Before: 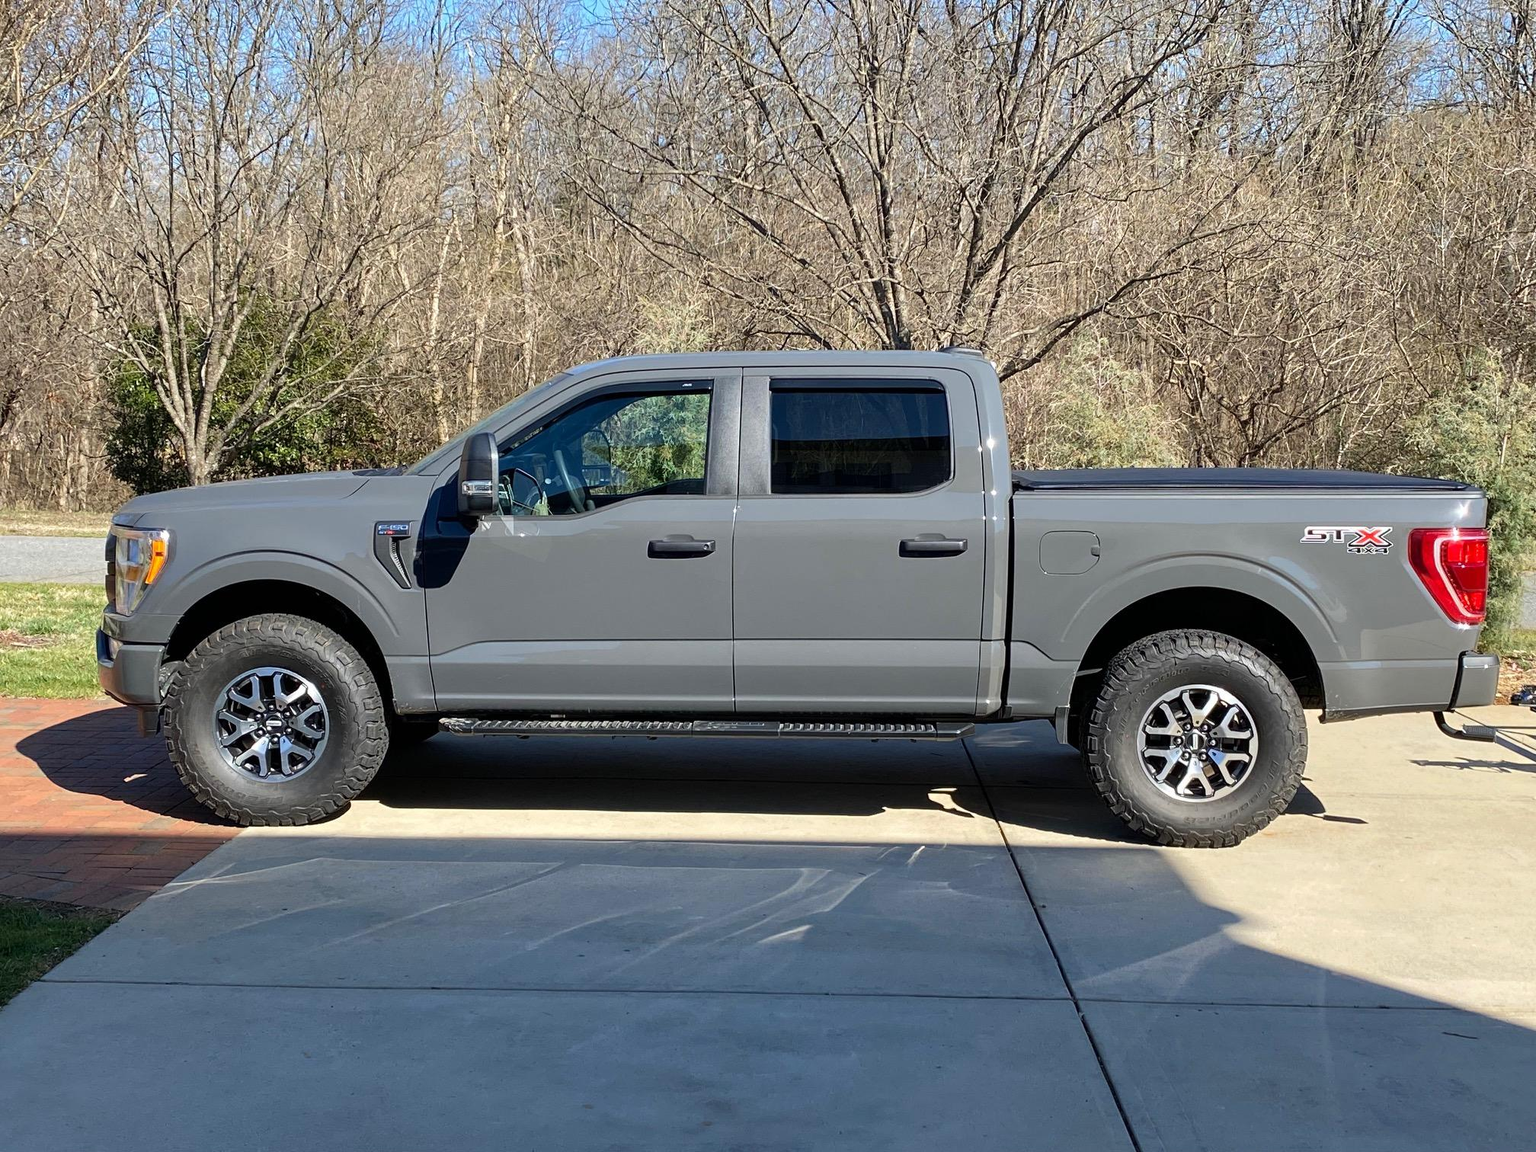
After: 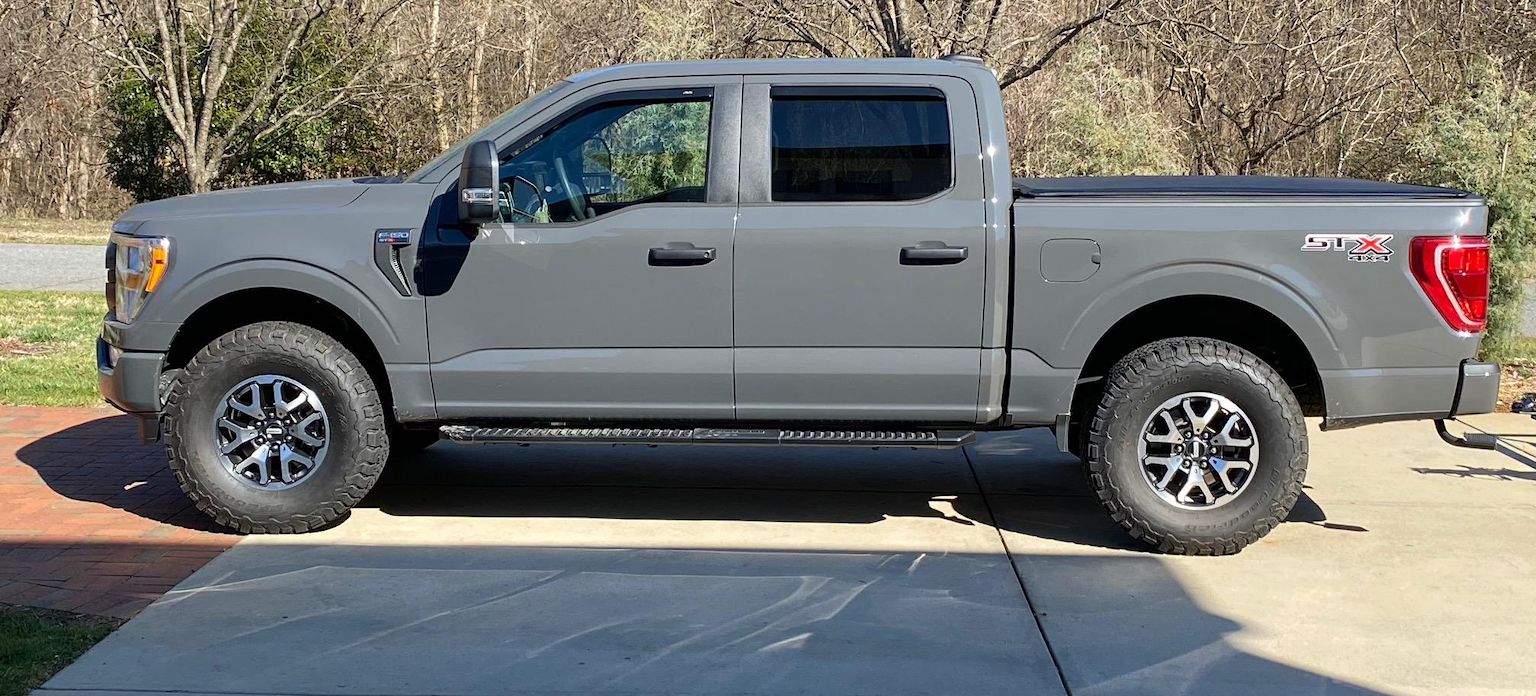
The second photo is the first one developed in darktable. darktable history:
crop and rotate: top 25.517%, bottom 14.031%
